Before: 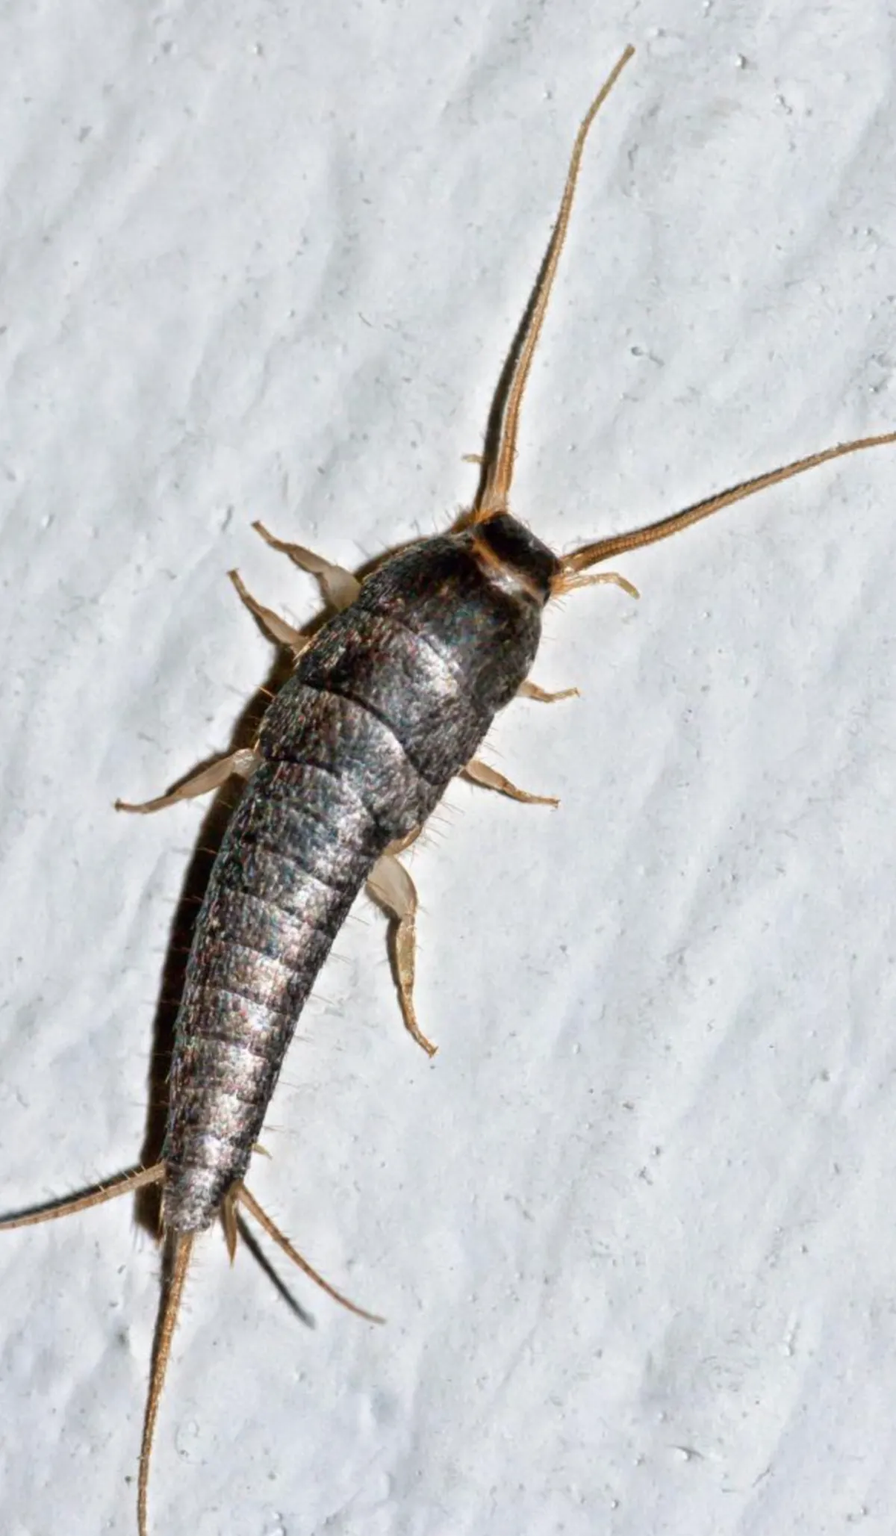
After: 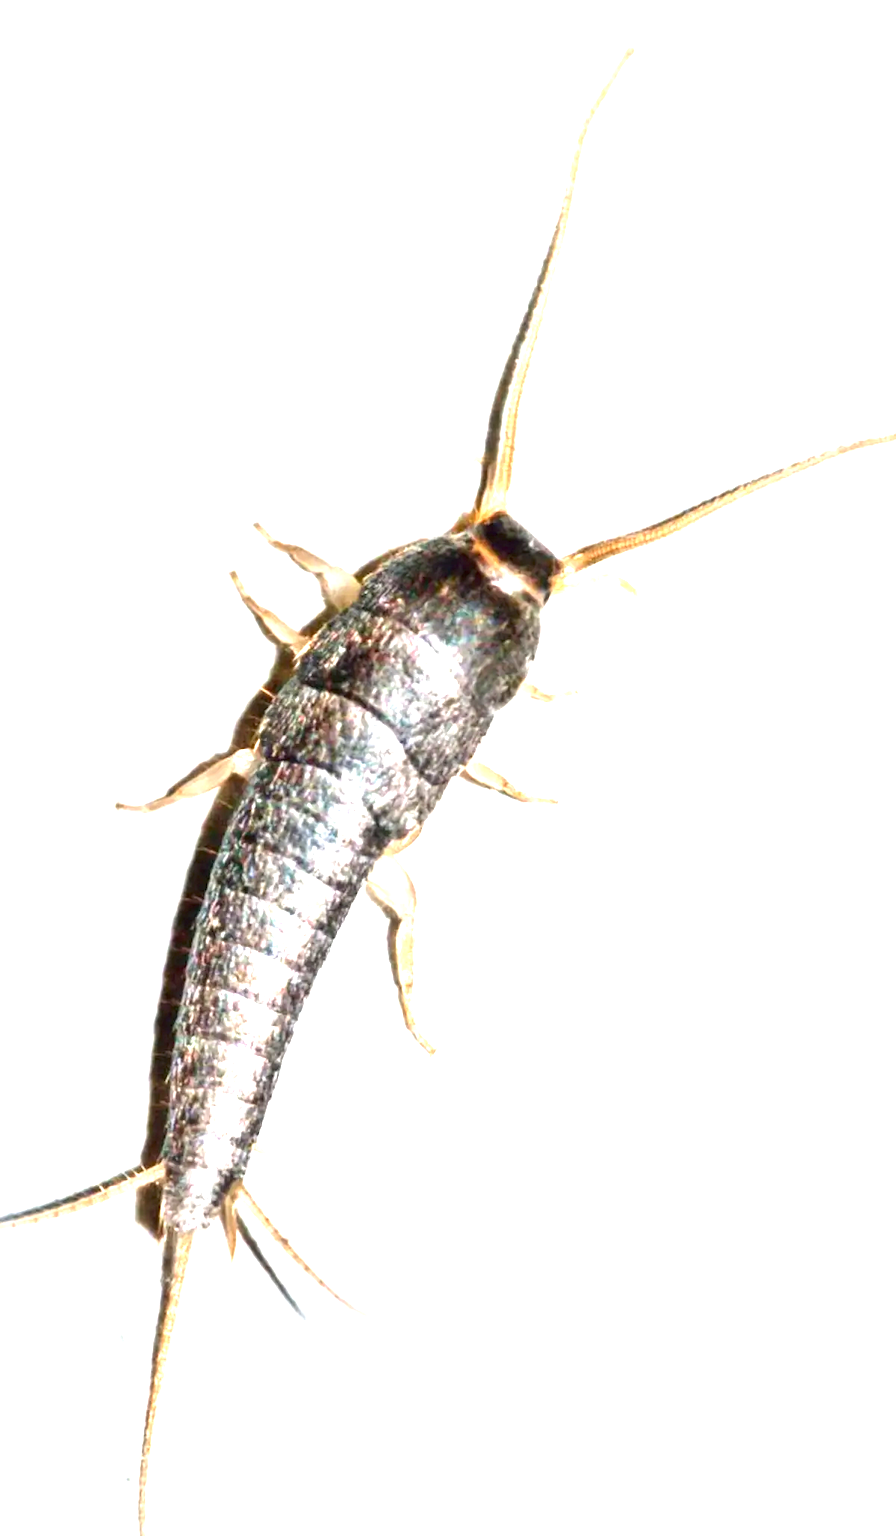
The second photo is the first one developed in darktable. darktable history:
exposure: black level correction 0, exposure 2.088 EV, compensate exposure bias true, compensate highlight preservation false
